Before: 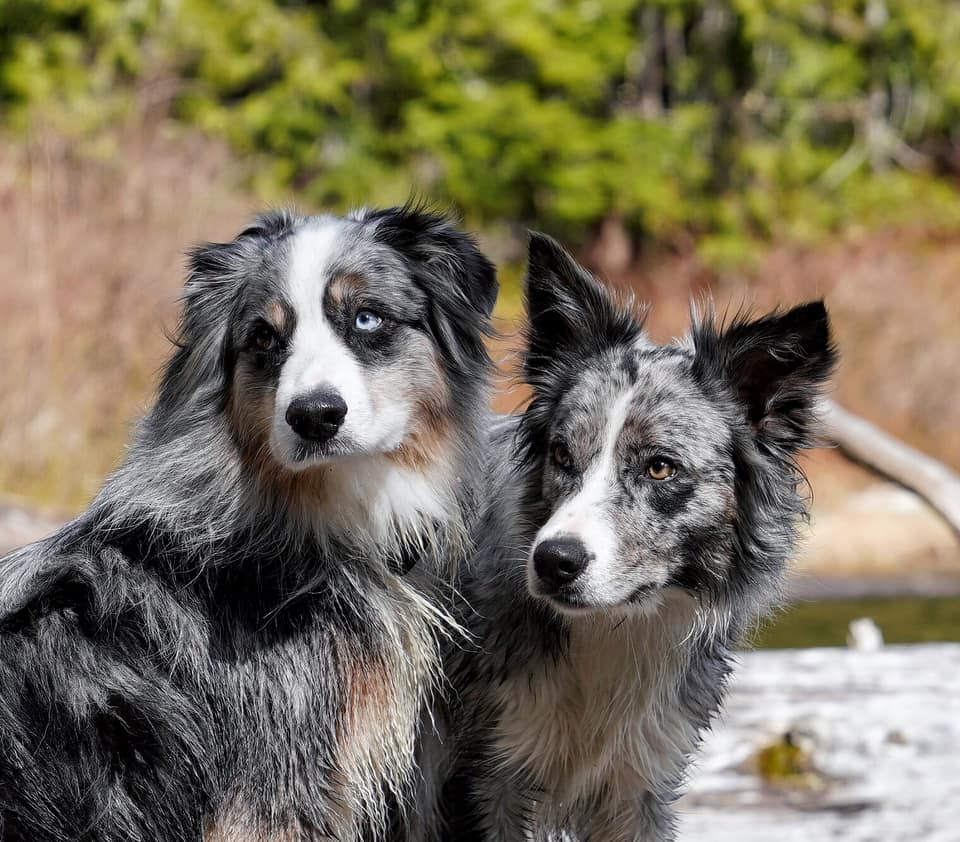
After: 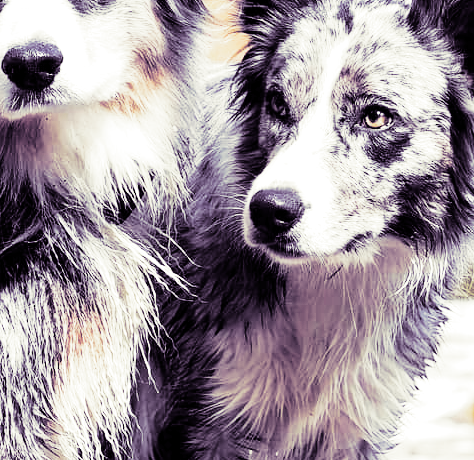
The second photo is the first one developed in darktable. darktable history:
split-toning: shadows › hue 266.4°, shadows › saturation 0.4, highlights › hue 61.2°, highlights › saturation 0.3, compress 0%
crop: left 29.672%, top 41.786%, right 20.851%, bottom 3.487%
base curve: curves: ch0 [(0, 0) (0, 0.001) (0.001, 0.001) (0.004, 0.002) (0.007, 0.004) (0.015, 0.013) (0.033, 0.045) (0.052, 0.096) (0.075, 0.17) (0.099, 0.241) (0.163, 0.42) (0.219, 0.55) (0.259, 0.616) (0.327, 0.722) (0.365, 0.765) (0.522, 0.873) (0.547, 0.881) (0.689, 0.919) (0.826, 0.952) (1, 1)], preserve colors none
exposure: black level correction 0.001, exposure 0.5 EV, compensate exposure bias true, compensate highlight preservation false
